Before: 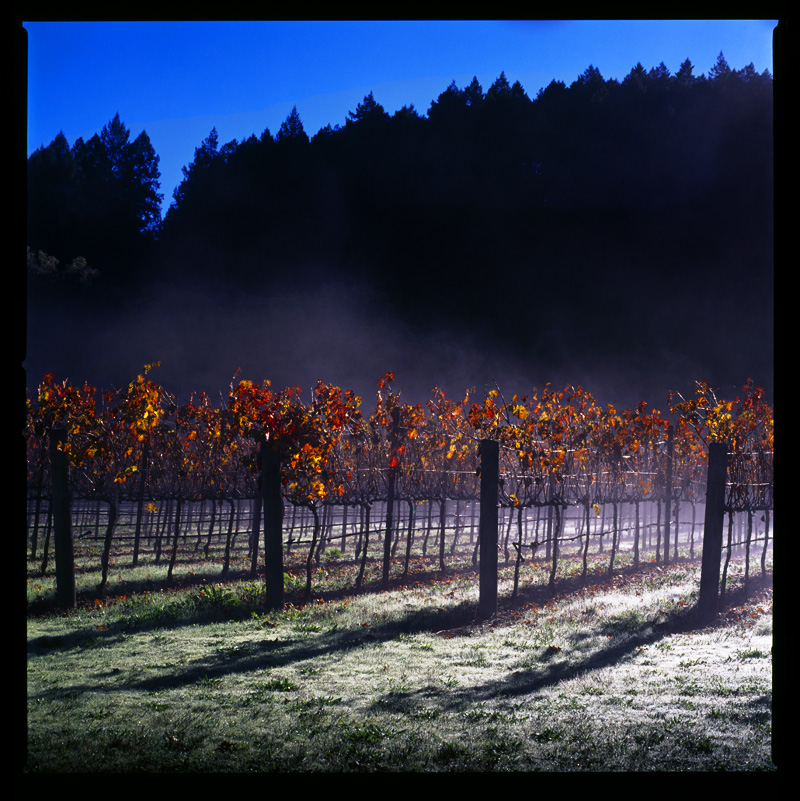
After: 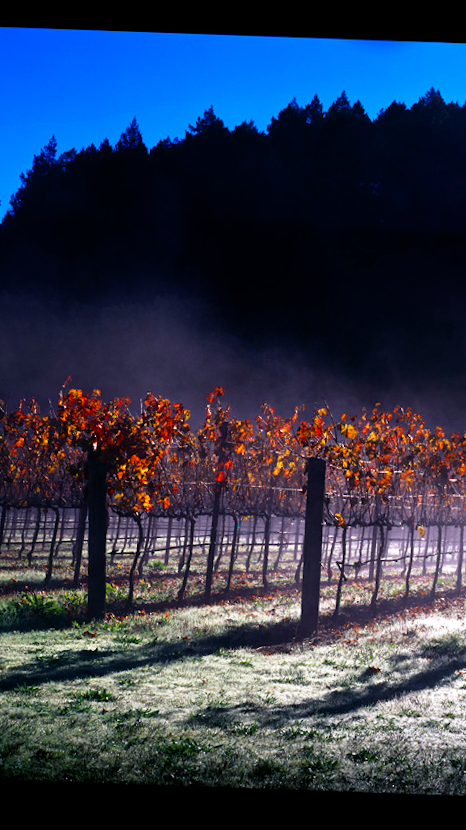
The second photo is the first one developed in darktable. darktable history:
rotate and perspective: rotation 2.17°, automatic cropping off
exposure: exposure 0.2 EV, compensate highlight preservation false
crop and rotate: left 22.516%, right 21.234%
